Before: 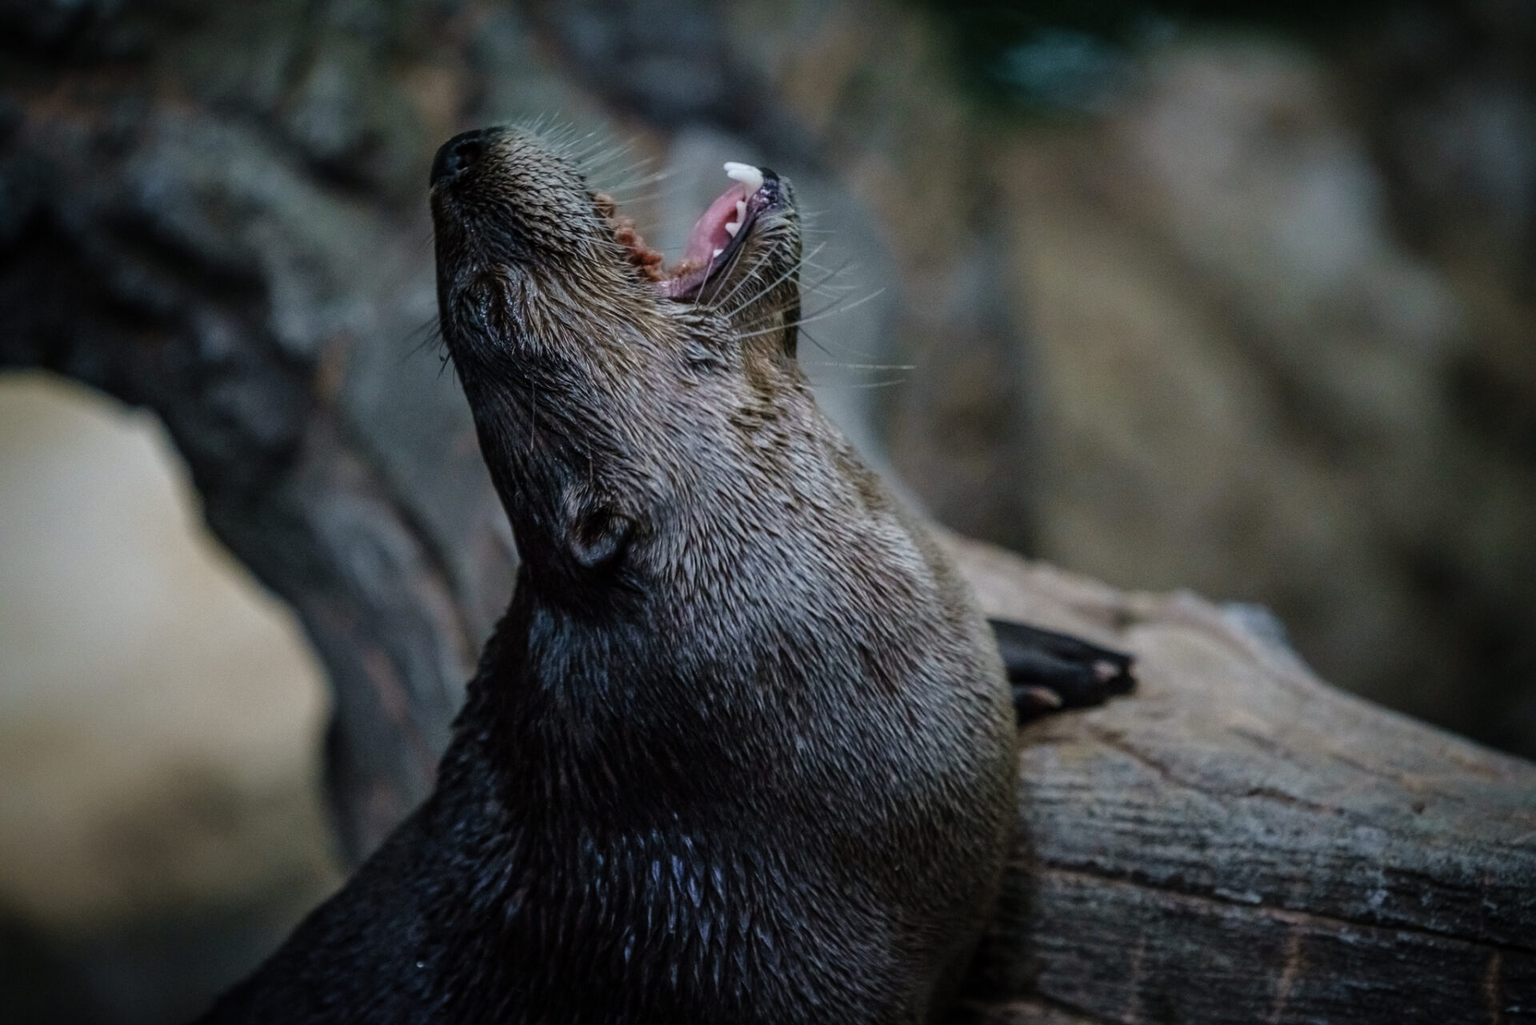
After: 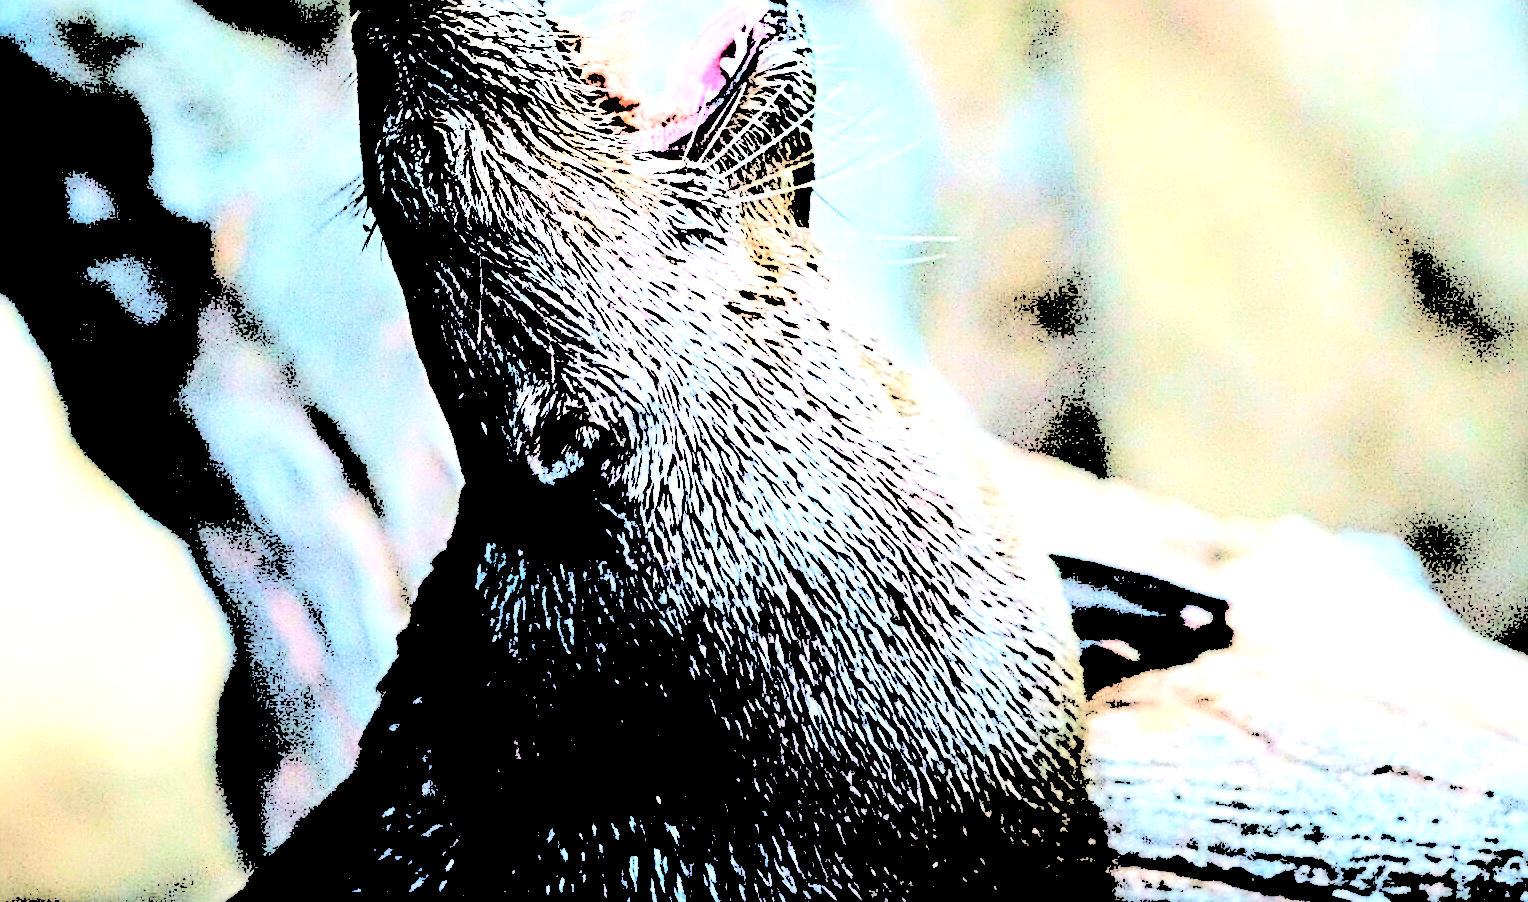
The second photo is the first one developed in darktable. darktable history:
crop: left 9.737%, top 17.221%, right 10.638%, bottom 12.352%
exposure: black level correction 0, exposure 0.499 EV, compensate exposure bias true, compensate highlight preservation false
levels: levels [0.246, 0.256, 0.506]
sharpen: radius 3.687, amount 0.946
